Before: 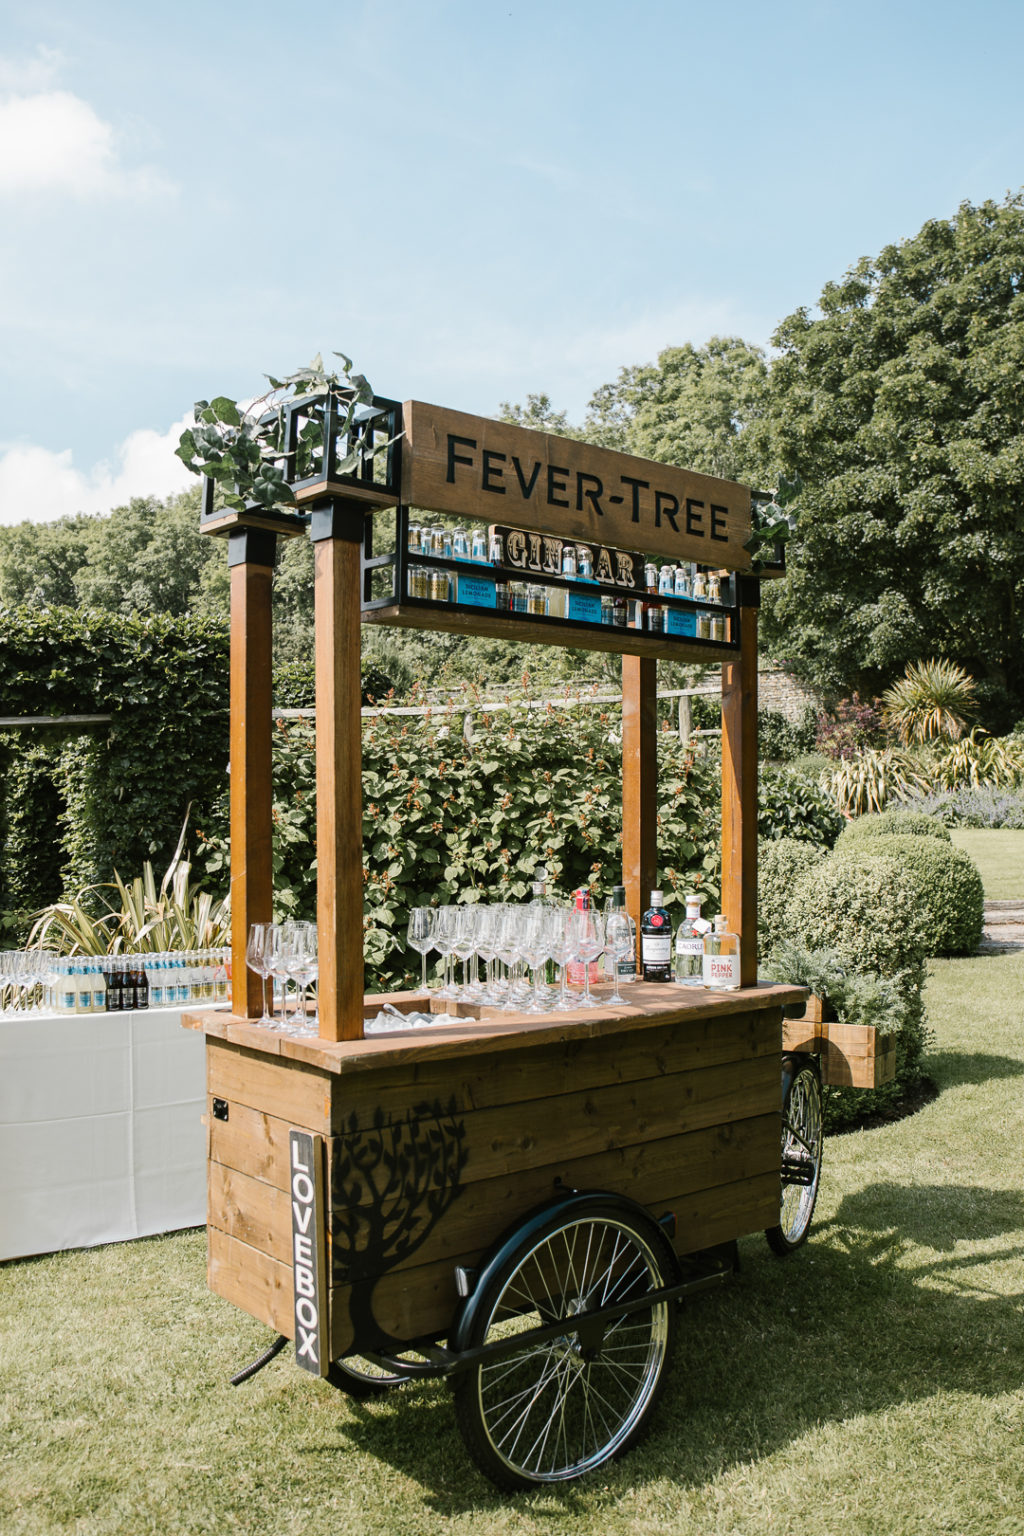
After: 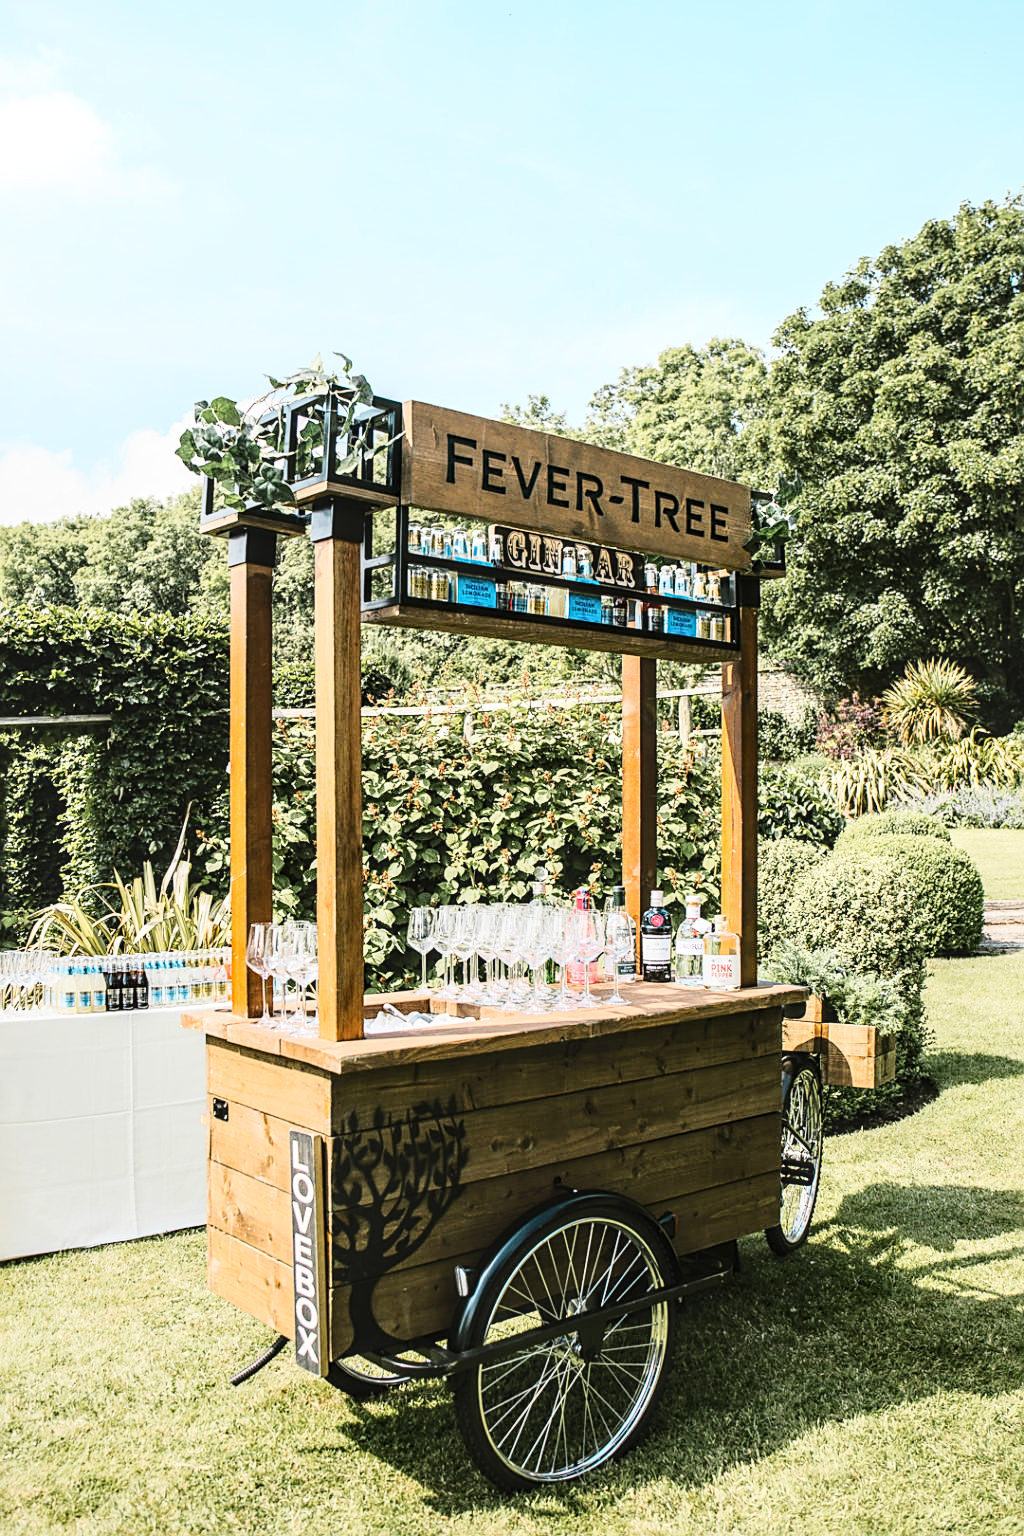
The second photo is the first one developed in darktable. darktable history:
sharpen: on, module defaults
exposure: exposure 0.236 EV, compensate highlight preservation false
local contrast: on, module defaults
base curve: curves: ch0 [(0, 0) (0.028, 0.03) (0.121, 0.232) (0.46, 0.748) (0.859, 0.968) (1, 1)]
